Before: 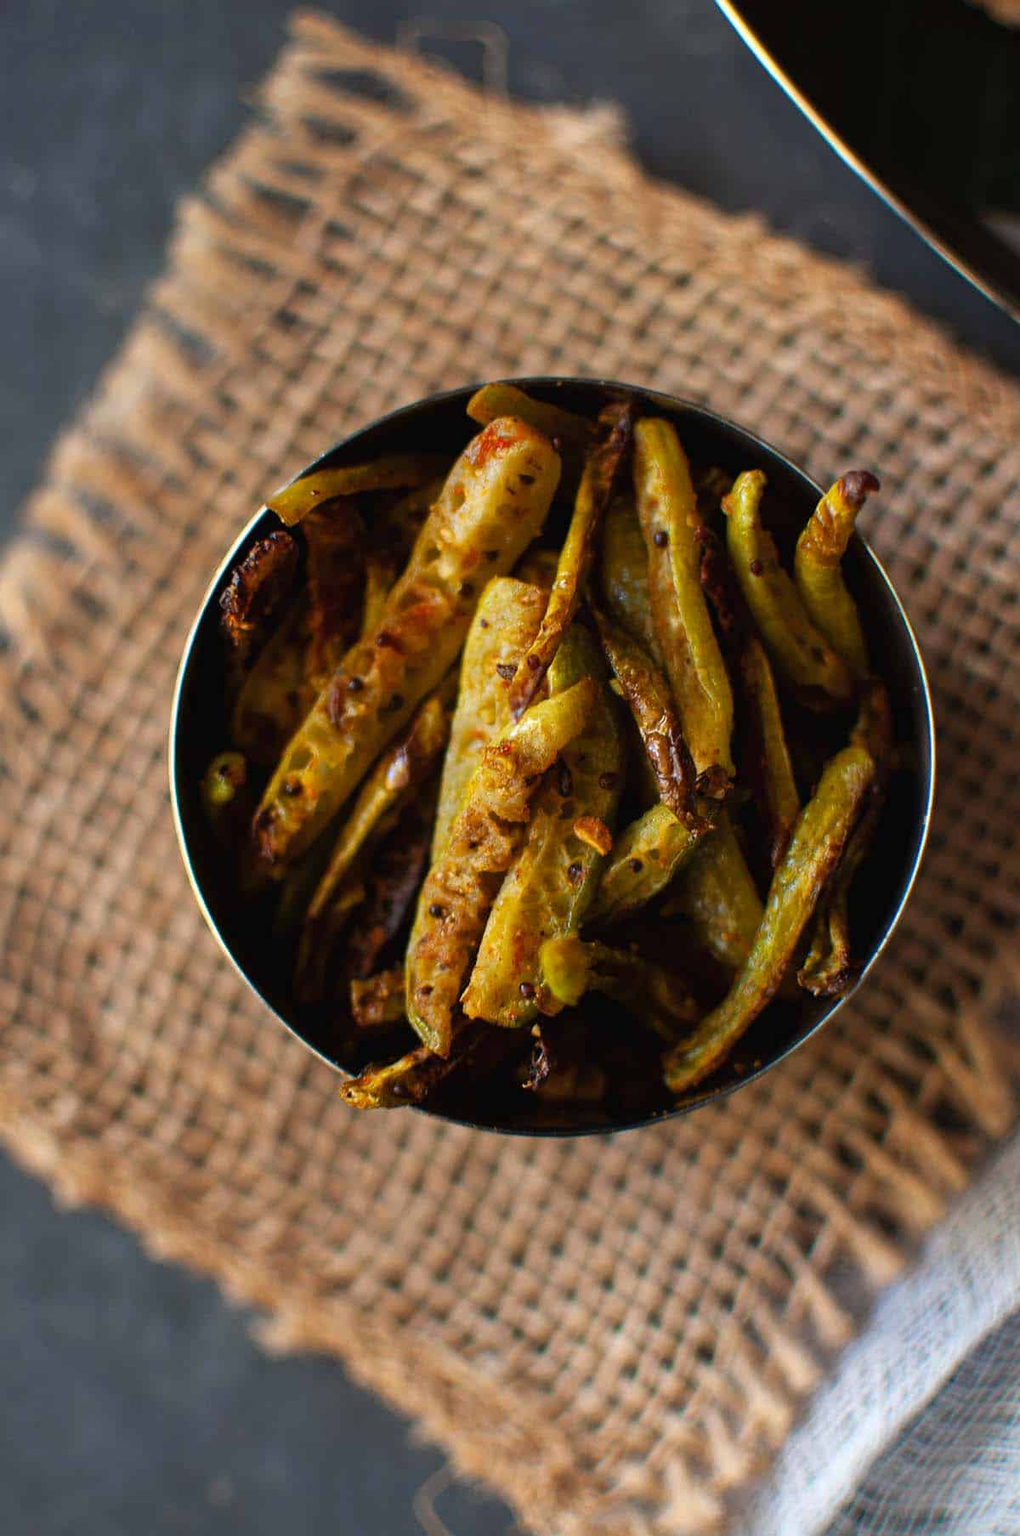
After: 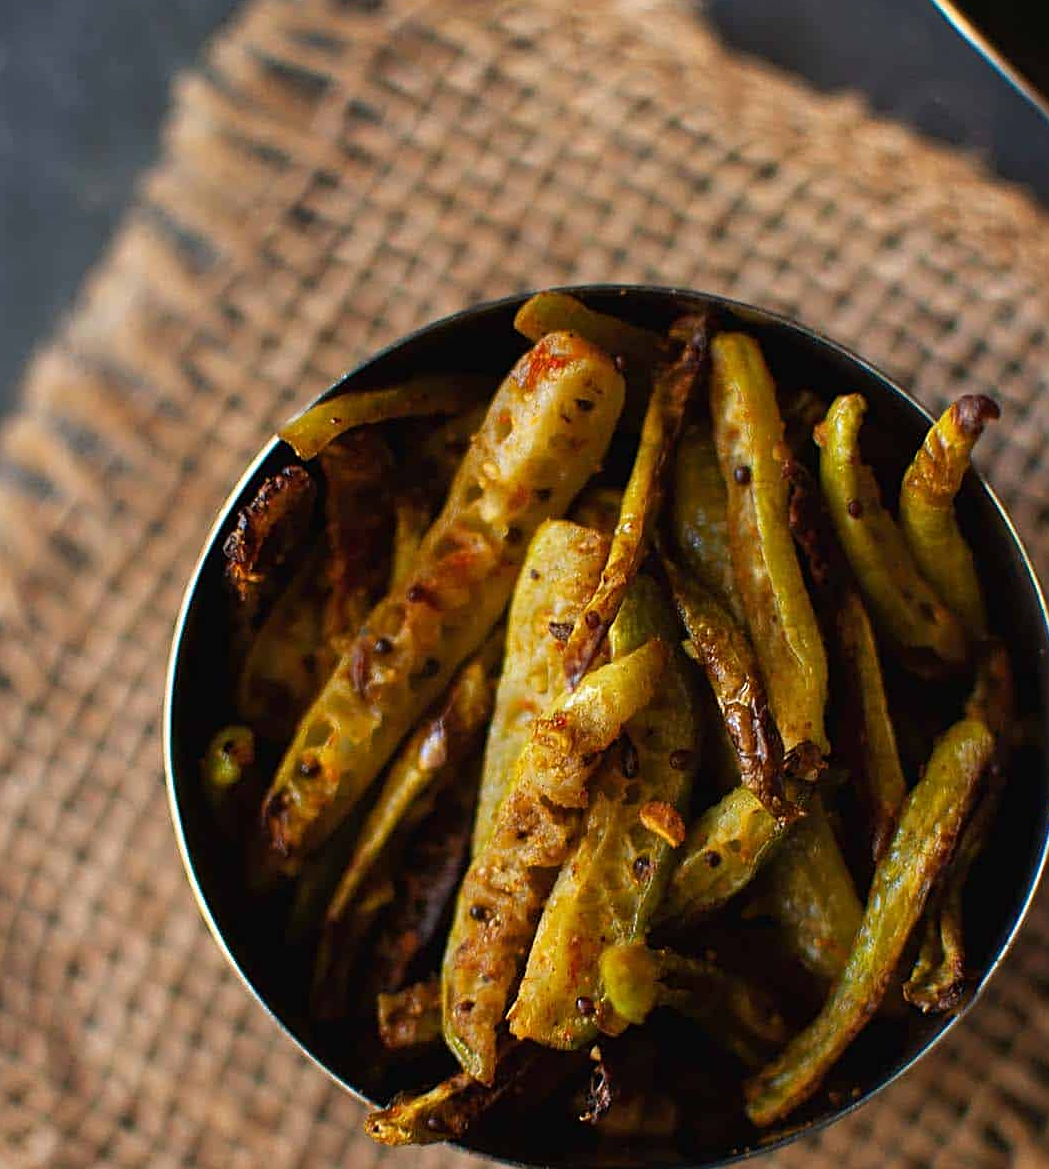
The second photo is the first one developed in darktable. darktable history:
crop: left 2.919%, top 8.835%, right 9.621%, bottom 26.423%
sharpen: on, module defaults
